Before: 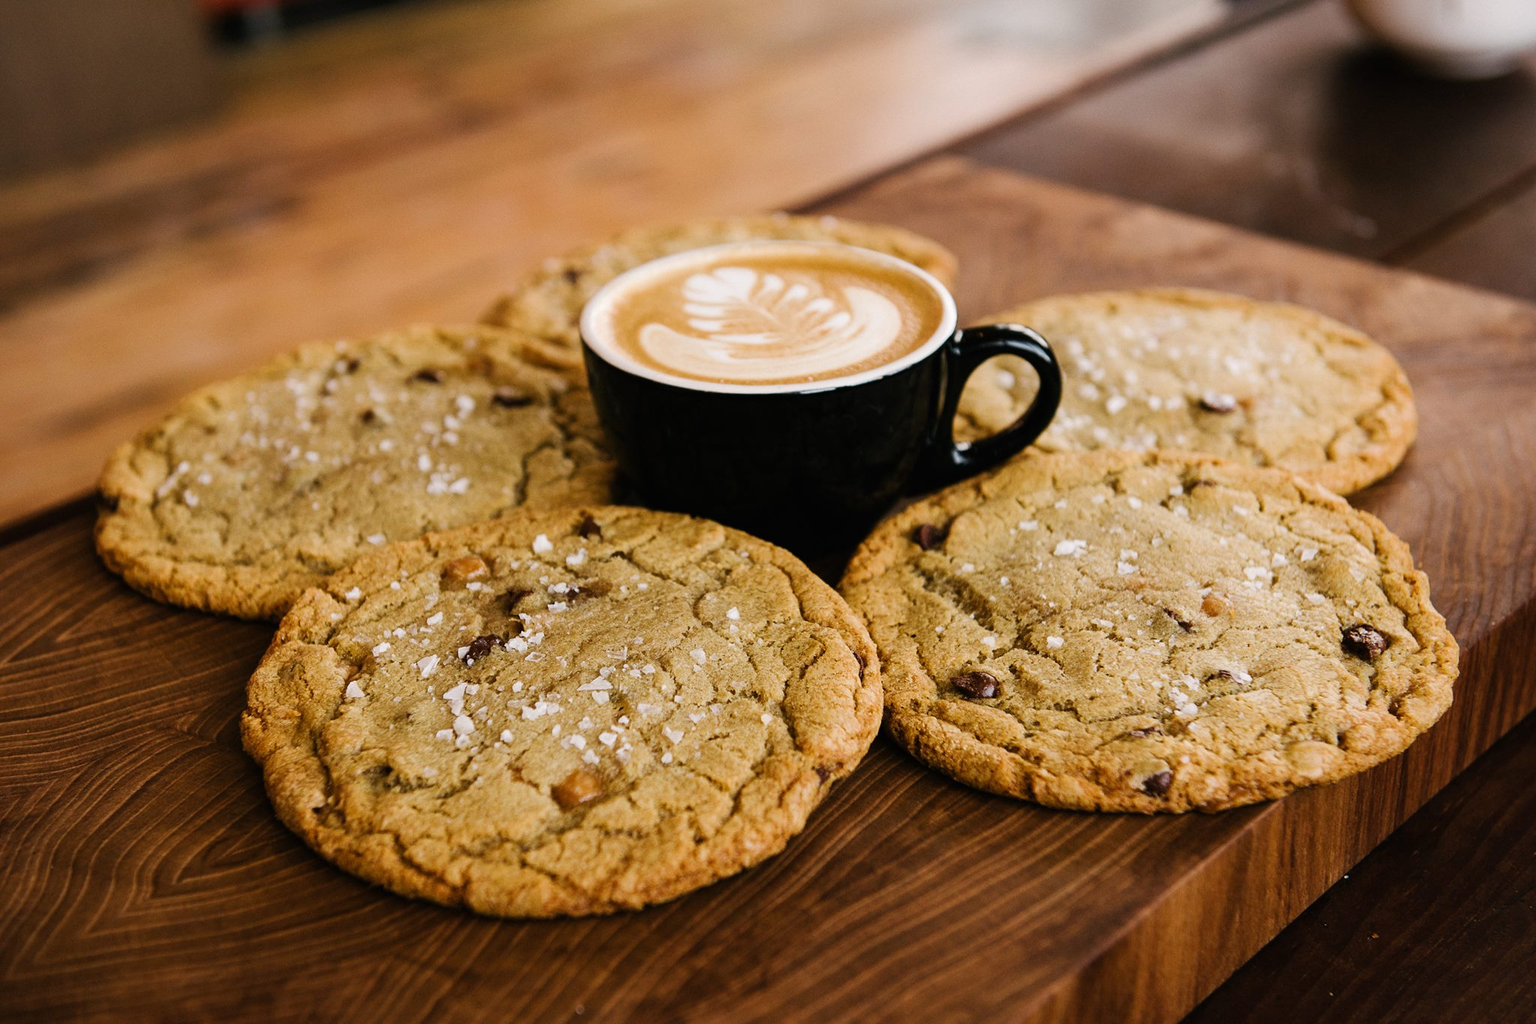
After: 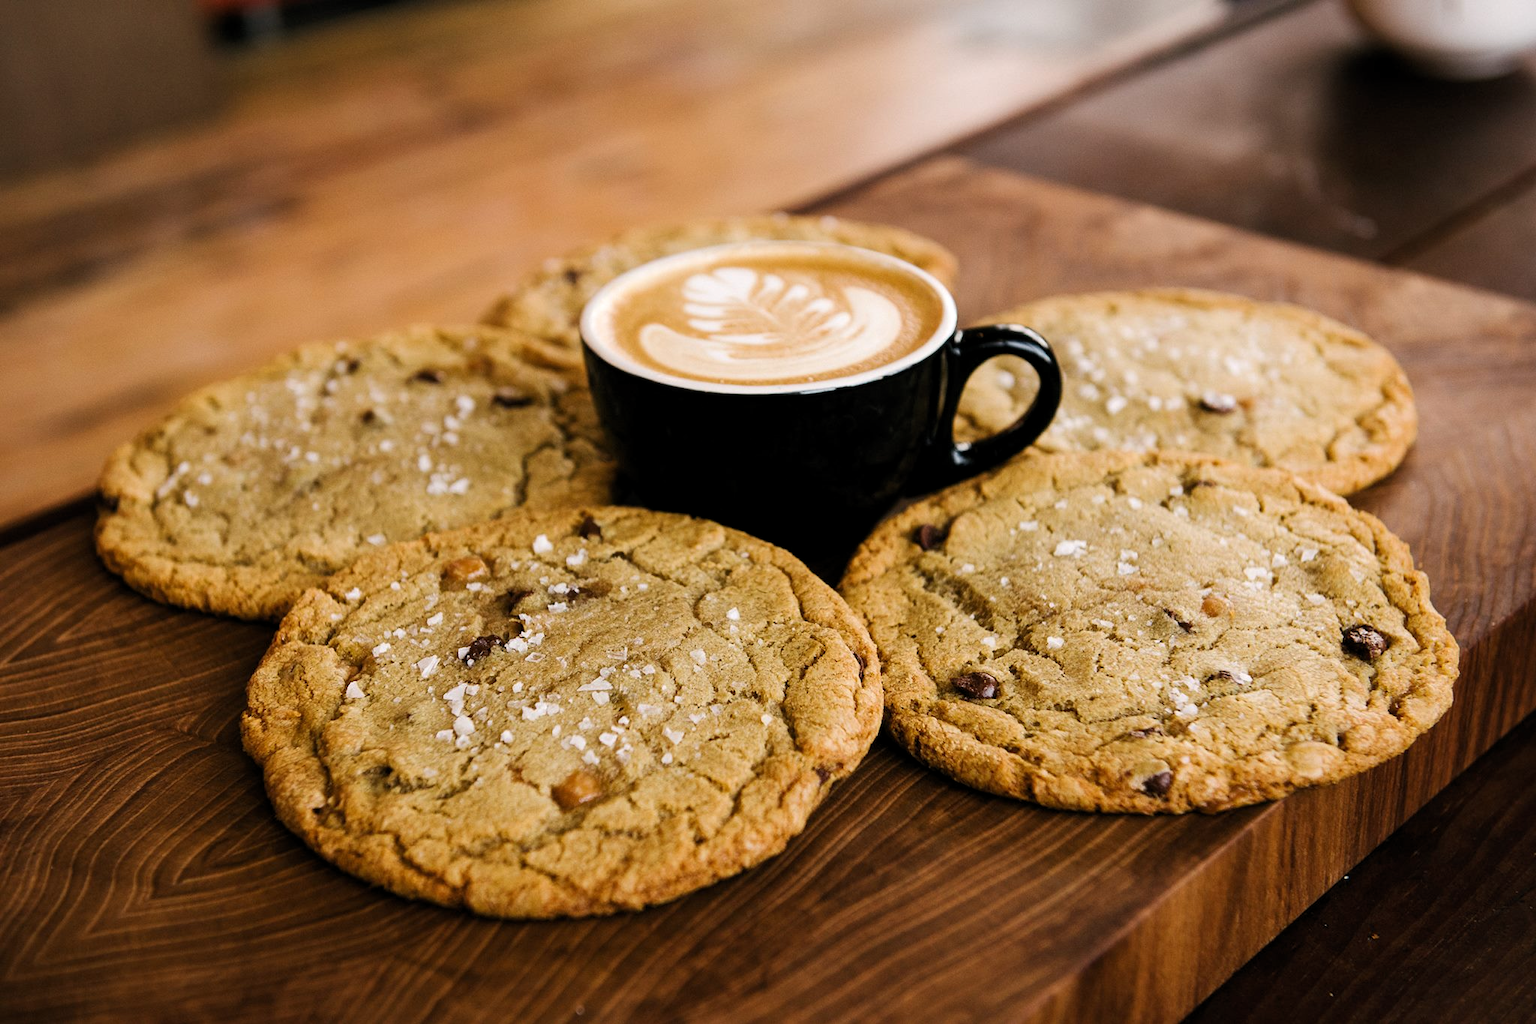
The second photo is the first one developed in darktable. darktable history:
levels: black 0.061%, levels [0.016, 0.492, 0.969]
